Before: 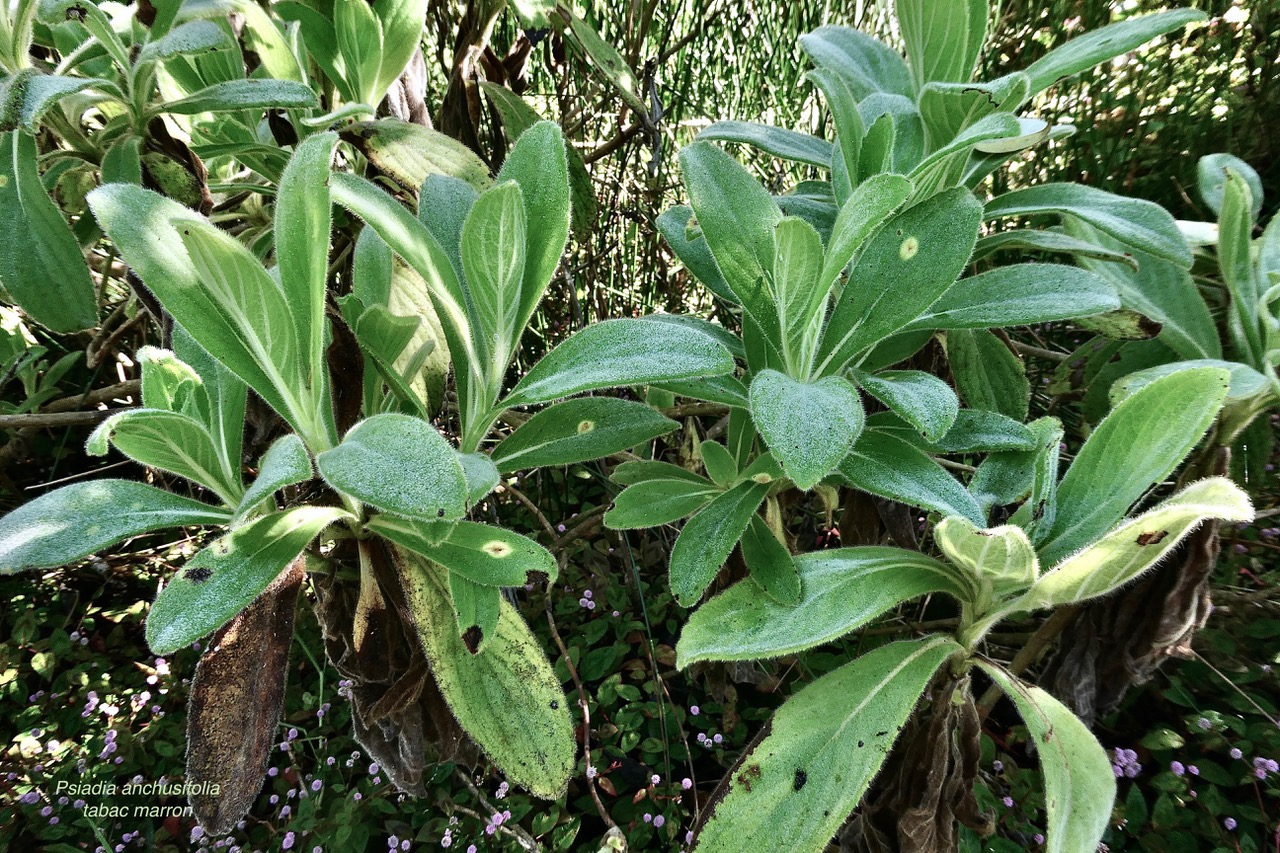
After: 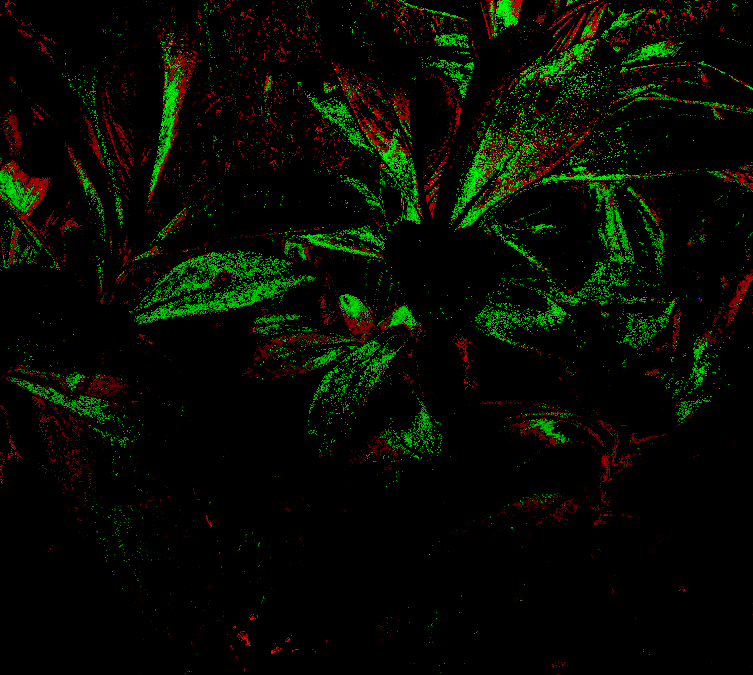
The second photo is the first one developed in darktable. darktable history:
local contrast: on, module defaults
crop and rotate: left 28.391%, top 17.419%, right 12.729%, bottom 3.44%
exposure: black level correction 0.1, exposure 3.06 EV, compensate highlight preservation false
